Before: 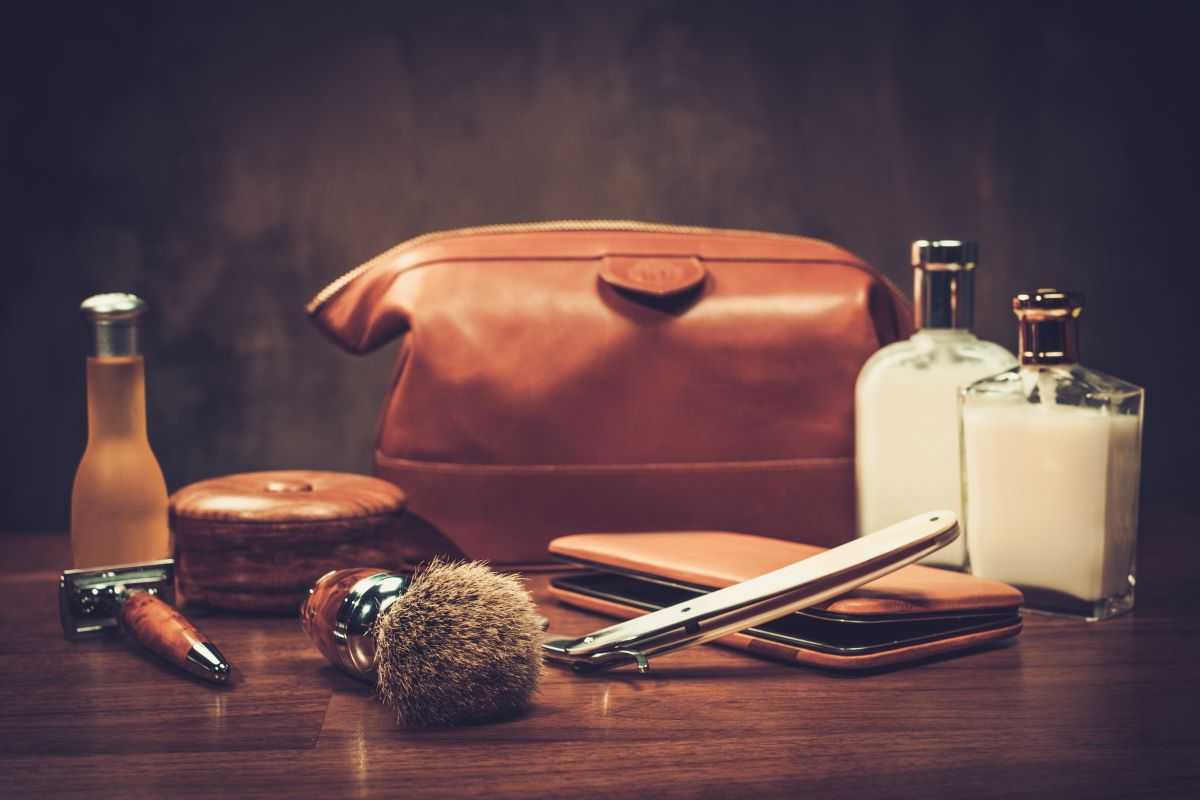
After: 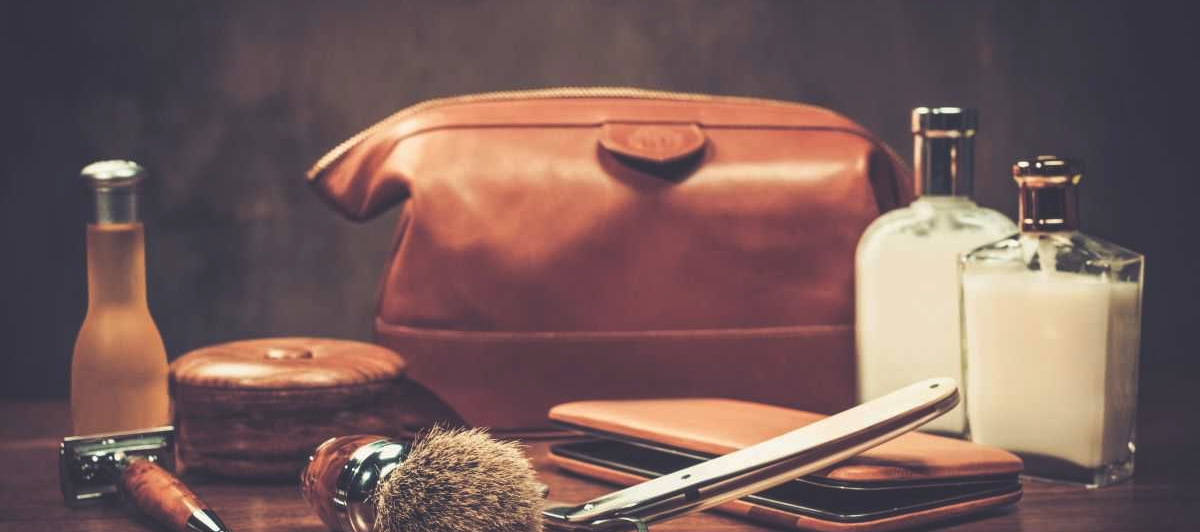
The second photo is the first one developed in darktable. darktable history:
local contrast: highlights 100%, shadows 100%, detail 120%, midtone range 0.2
exposure: black level correction -0.023, exposure -0.039 EV, compensate highlight preservation false
crop: top 16.727%, bottom 16.727%
